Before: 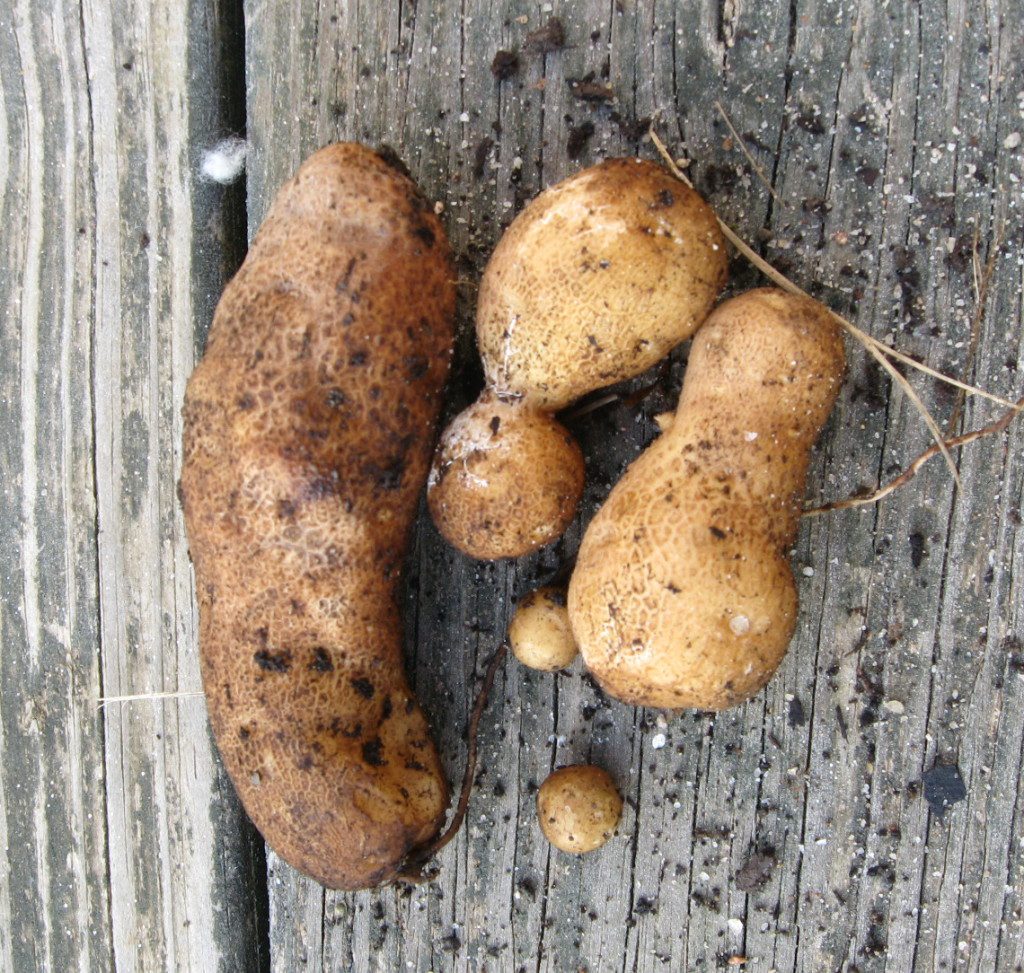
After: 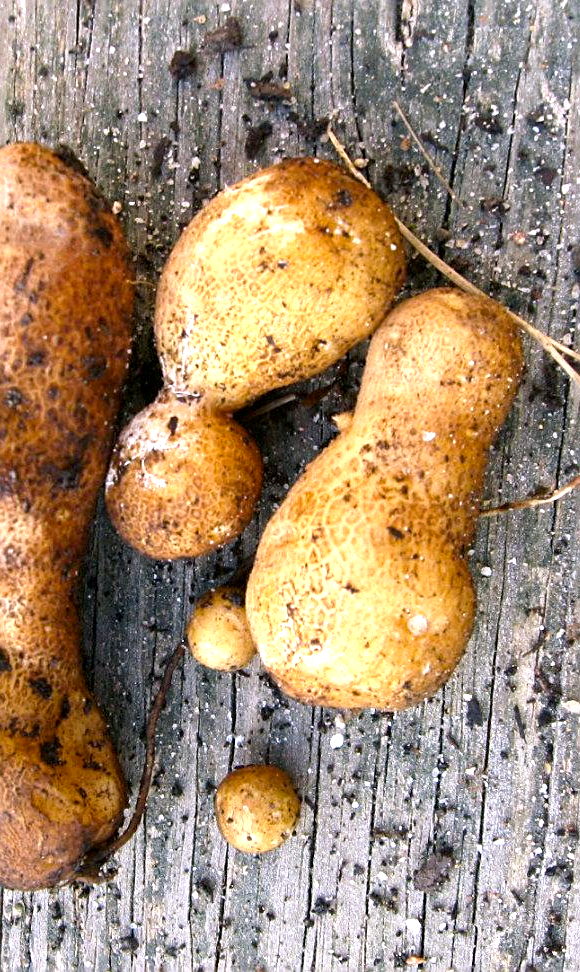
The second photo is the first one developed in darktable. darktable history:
color balance rgb: shadows lift › chroma 2%, shadows lift › hue 217.2°, power › chroma 0.25%, power › hue 60°, highlights gain › chroma 1.5%, highlights gain › hue 309.6°, global offset › luminance -0.5%, perceptual saturation grading › global saturation 15%, global vibrance 20%
white balance: red 0.986, blue 1.01
crop: left 31.458%, top 0%, right 11.876%
exposure: exposure 0.74 EV, compensate highlight preservation false
contrast brightness saturation: contrast 0.03, brightness -0.04
sharpen: on, module defaults
